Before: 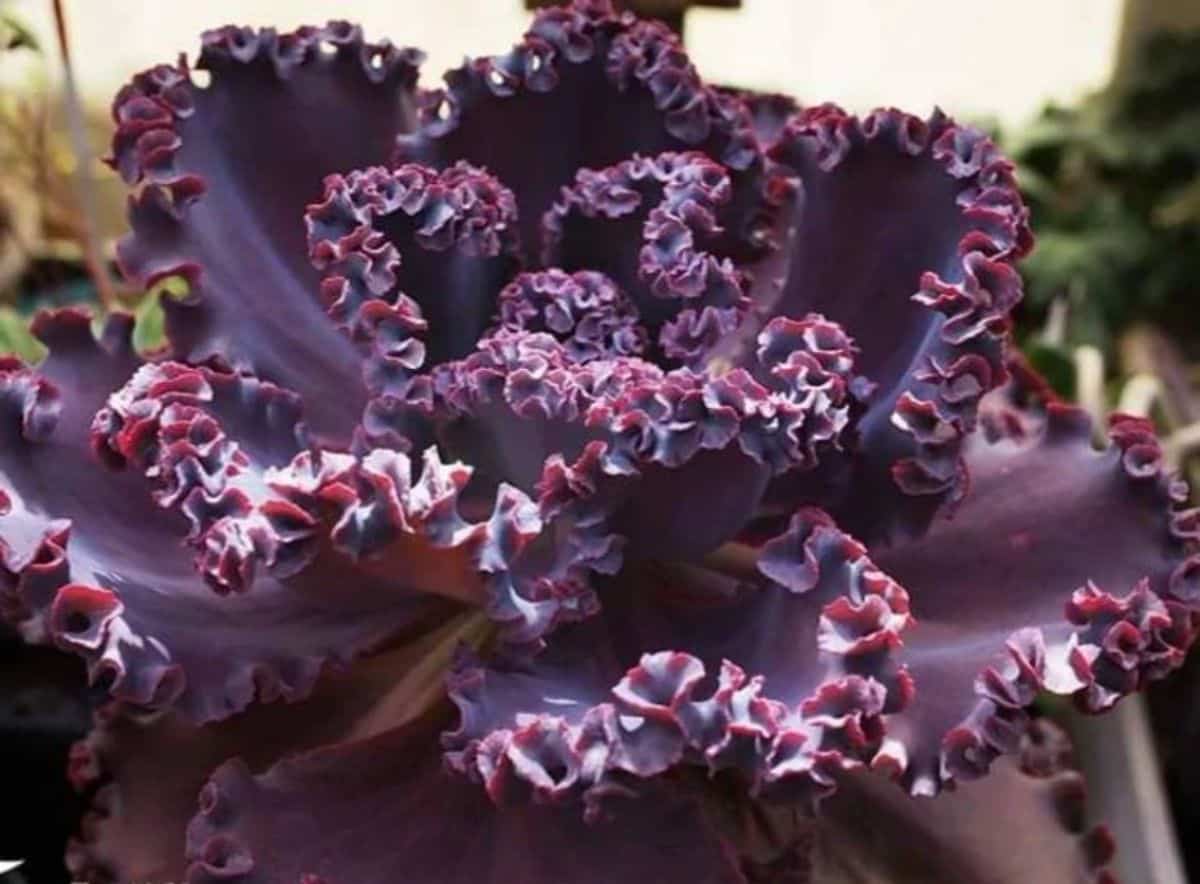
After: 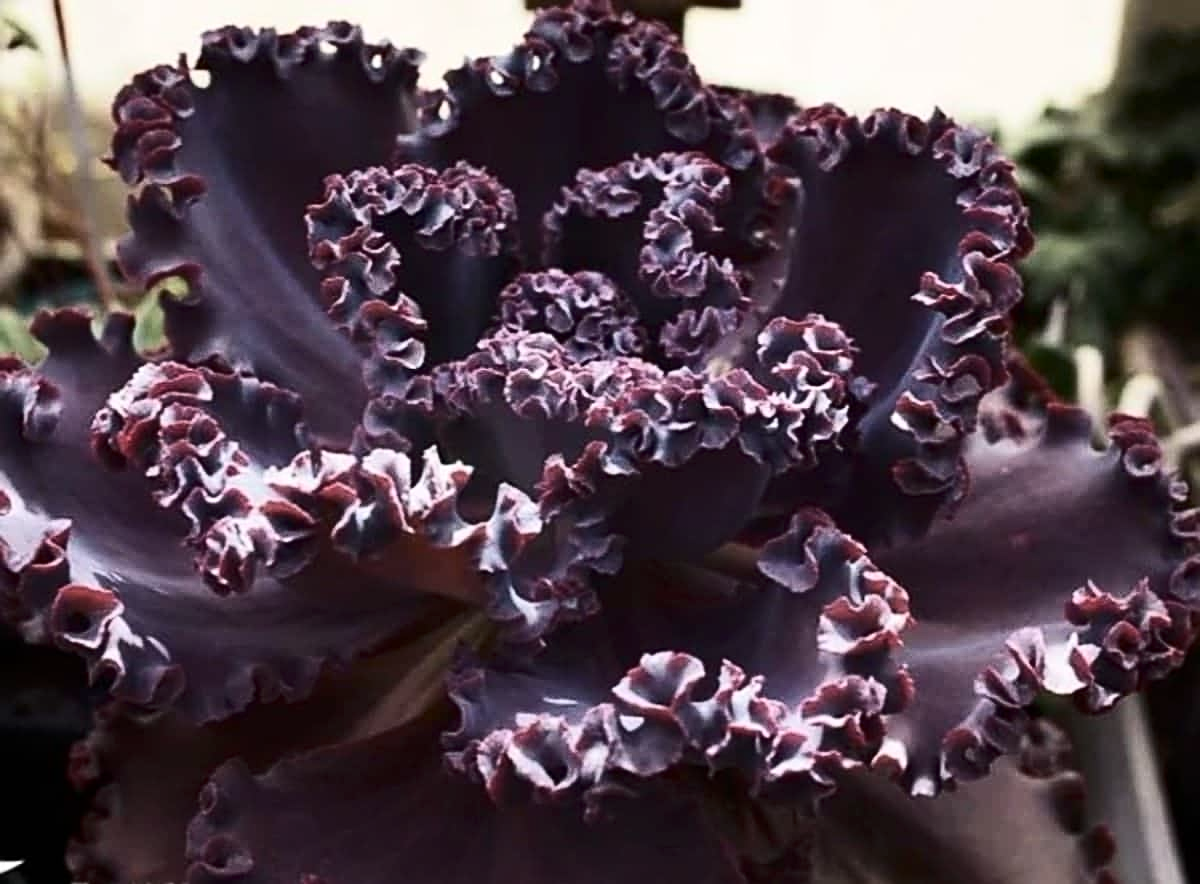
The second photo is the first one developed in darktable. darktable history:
contrast brightness saturation: contrast 0.25, saturation -0.31
sharpen: on, module defaults
